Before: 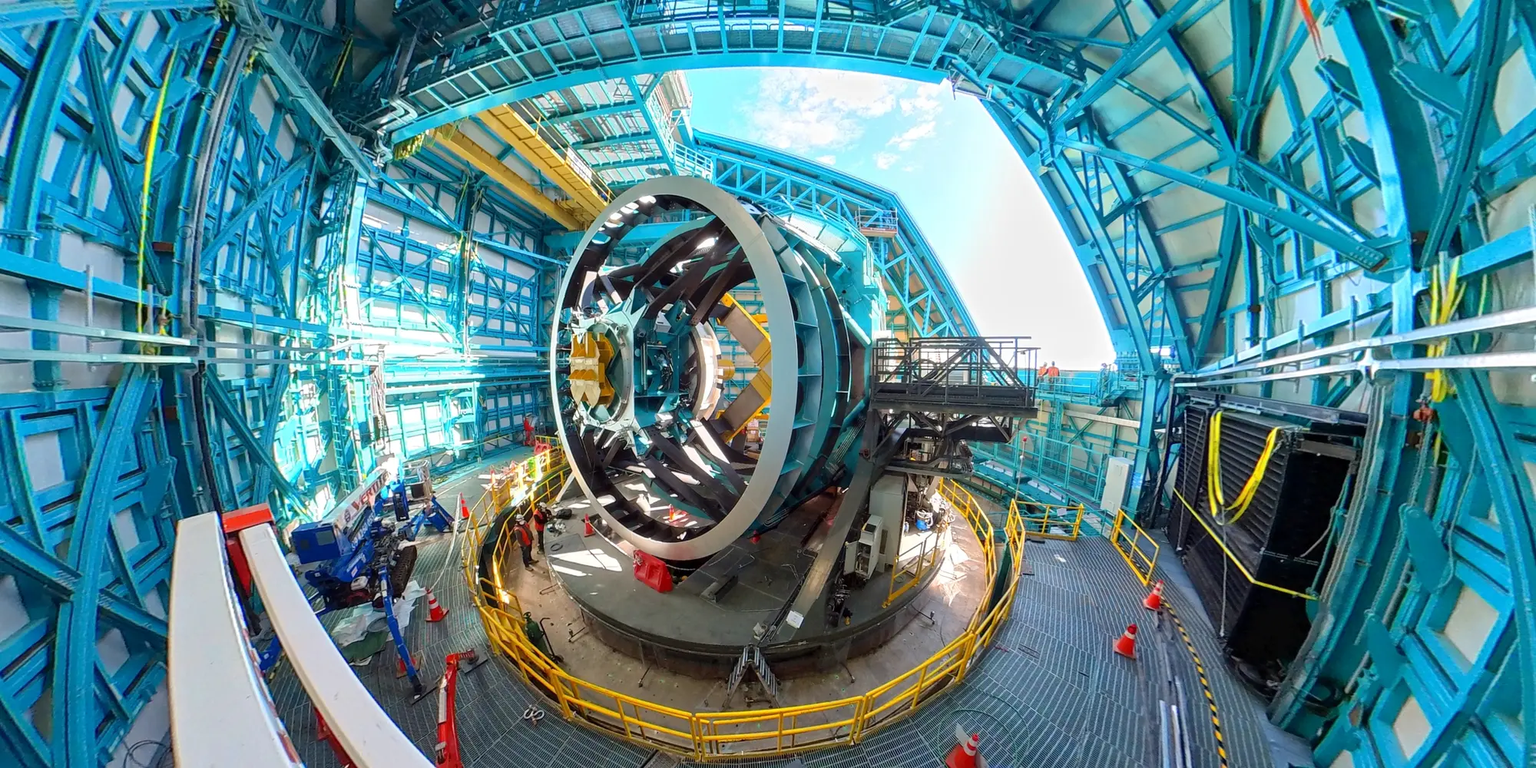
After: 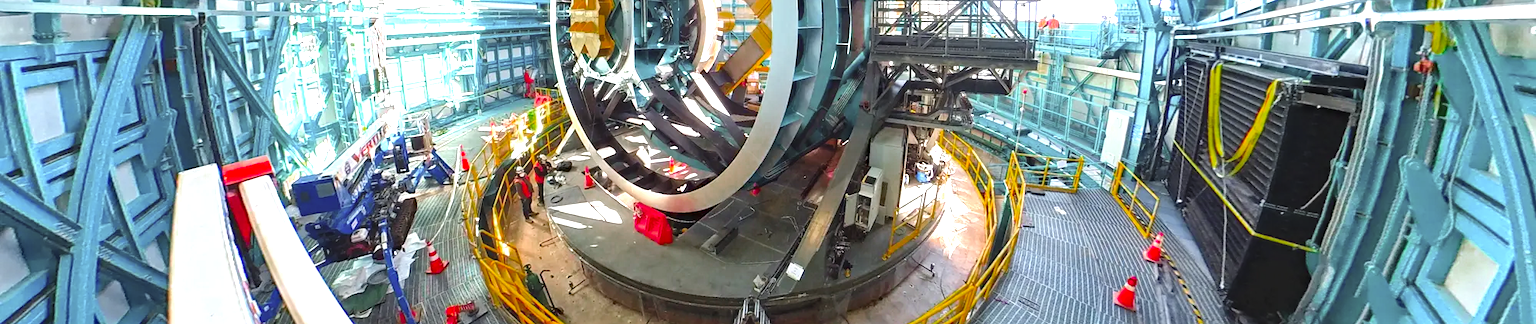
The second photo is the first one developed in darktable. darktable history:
haze removal: compatibility mode true, adaptive false
crop: top 45.39%, bottom 12.295%
color zones: curves: ch0 [(0, 0.48) (0.209, 0.398) (0.305, 0.332) (0.429, 0.493) (0.571, 0.5) (0.714, 0.5) (0.857, 0.5) (1, 0.48)]; ch1 [(0, 0.633) (0.143, 0.586) (0.286, 0.489) (0.429, 0.448) (0.571, 0.31) (0.714, 0.335) (0.857, 0.492) (1, 0.633)]; ch2 [(0, 0.448) (0.143, 0.498) (0.286, 0.5) (0.429, 0.5) (0.571, 0.5) (0.714, 0.5) (0.857, 0.5) (1, 0.448)]
exposure: black level correction -0.005, exposure 1.006 EV, compensate highlight preservation false
